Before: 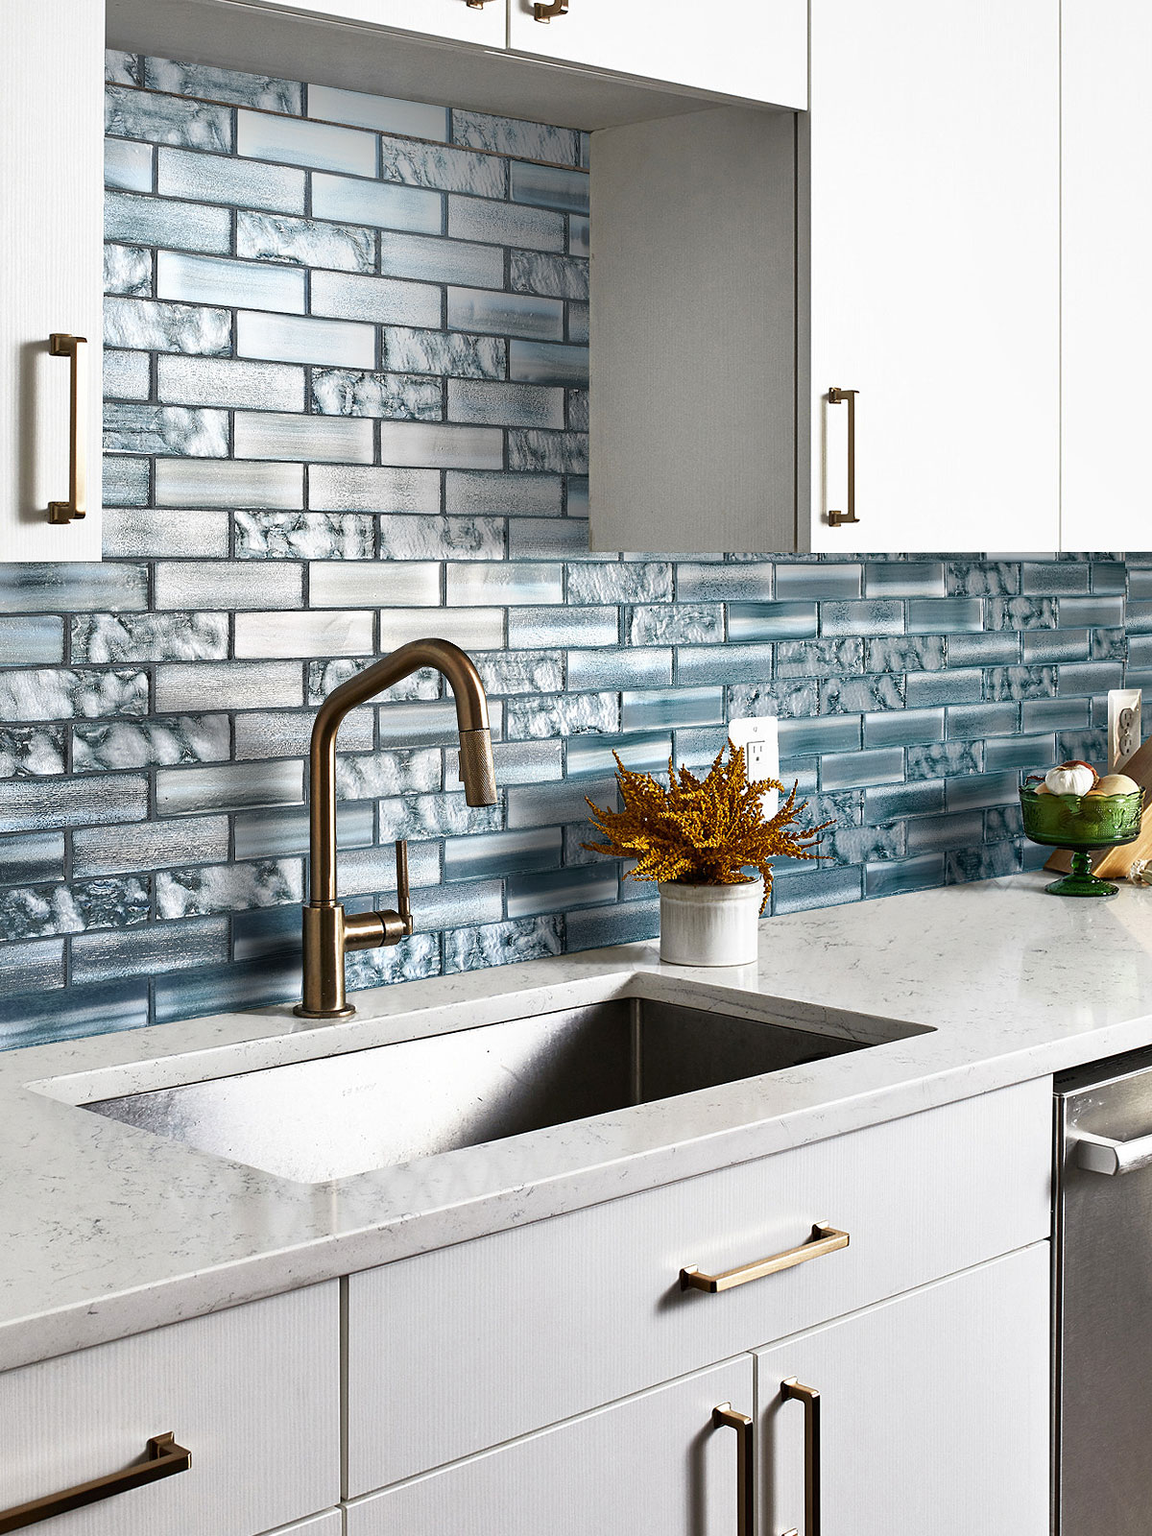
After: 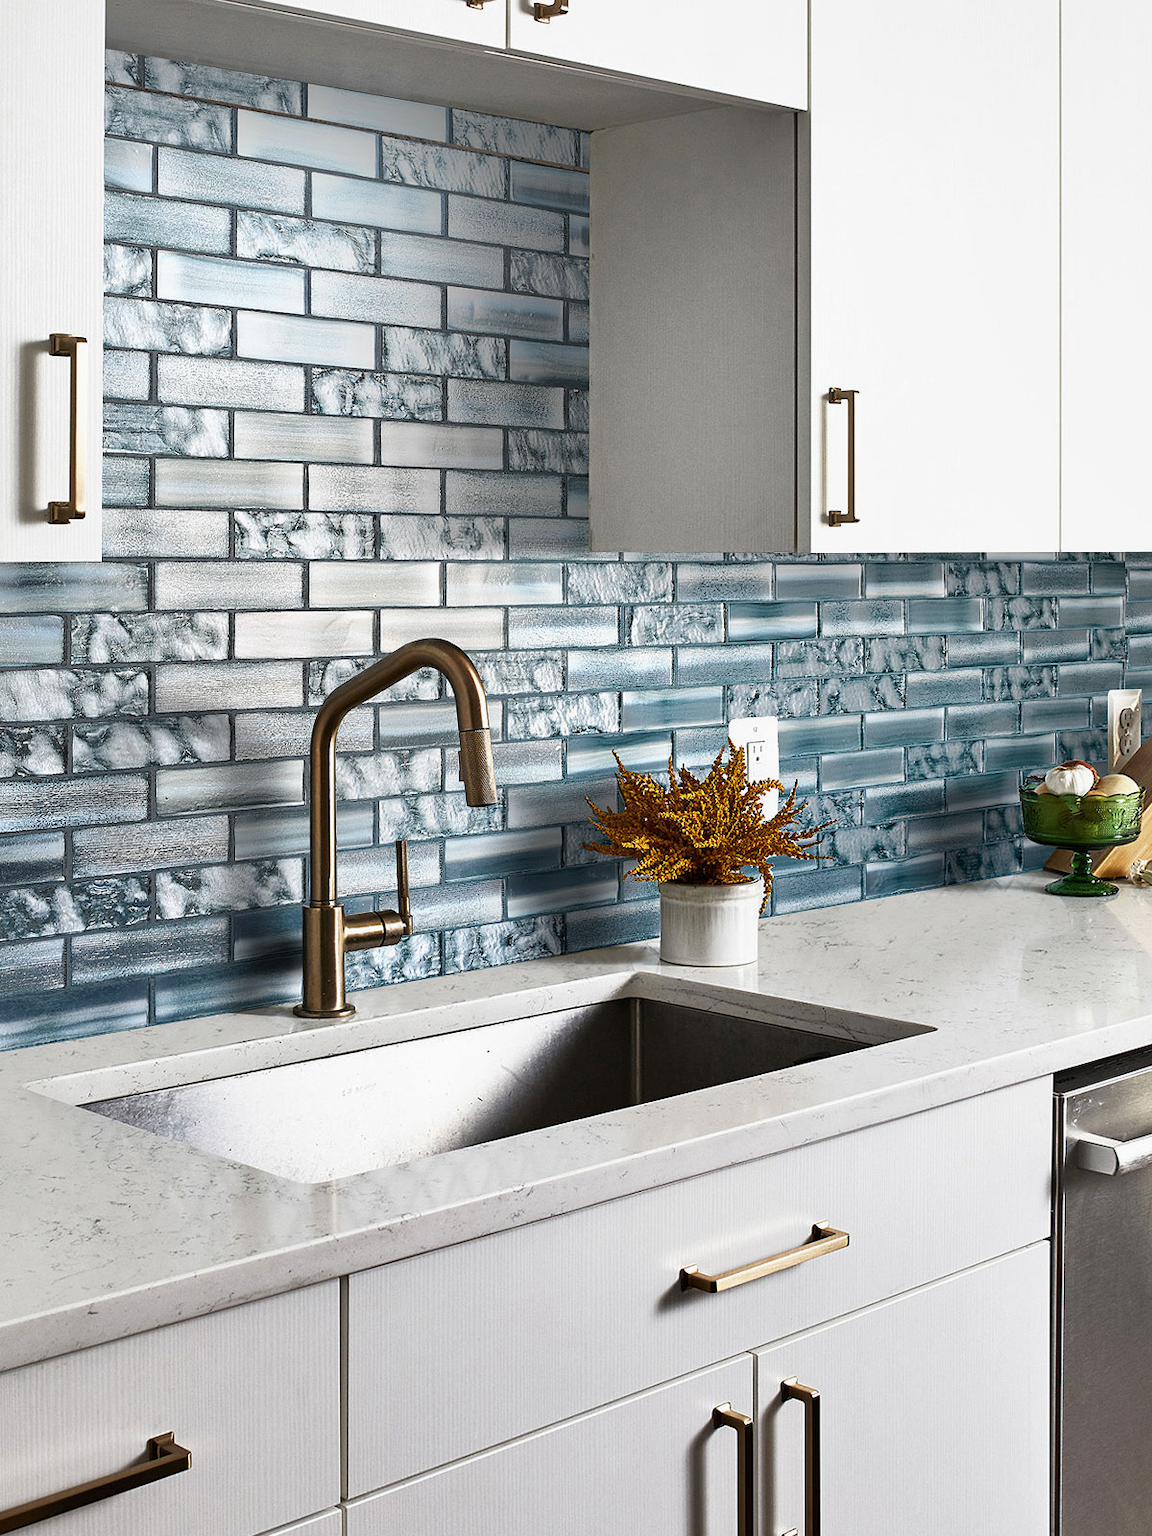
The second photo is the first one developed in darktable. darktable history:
exposure: exposure -0.056 EV, compensate highlight preservation false
